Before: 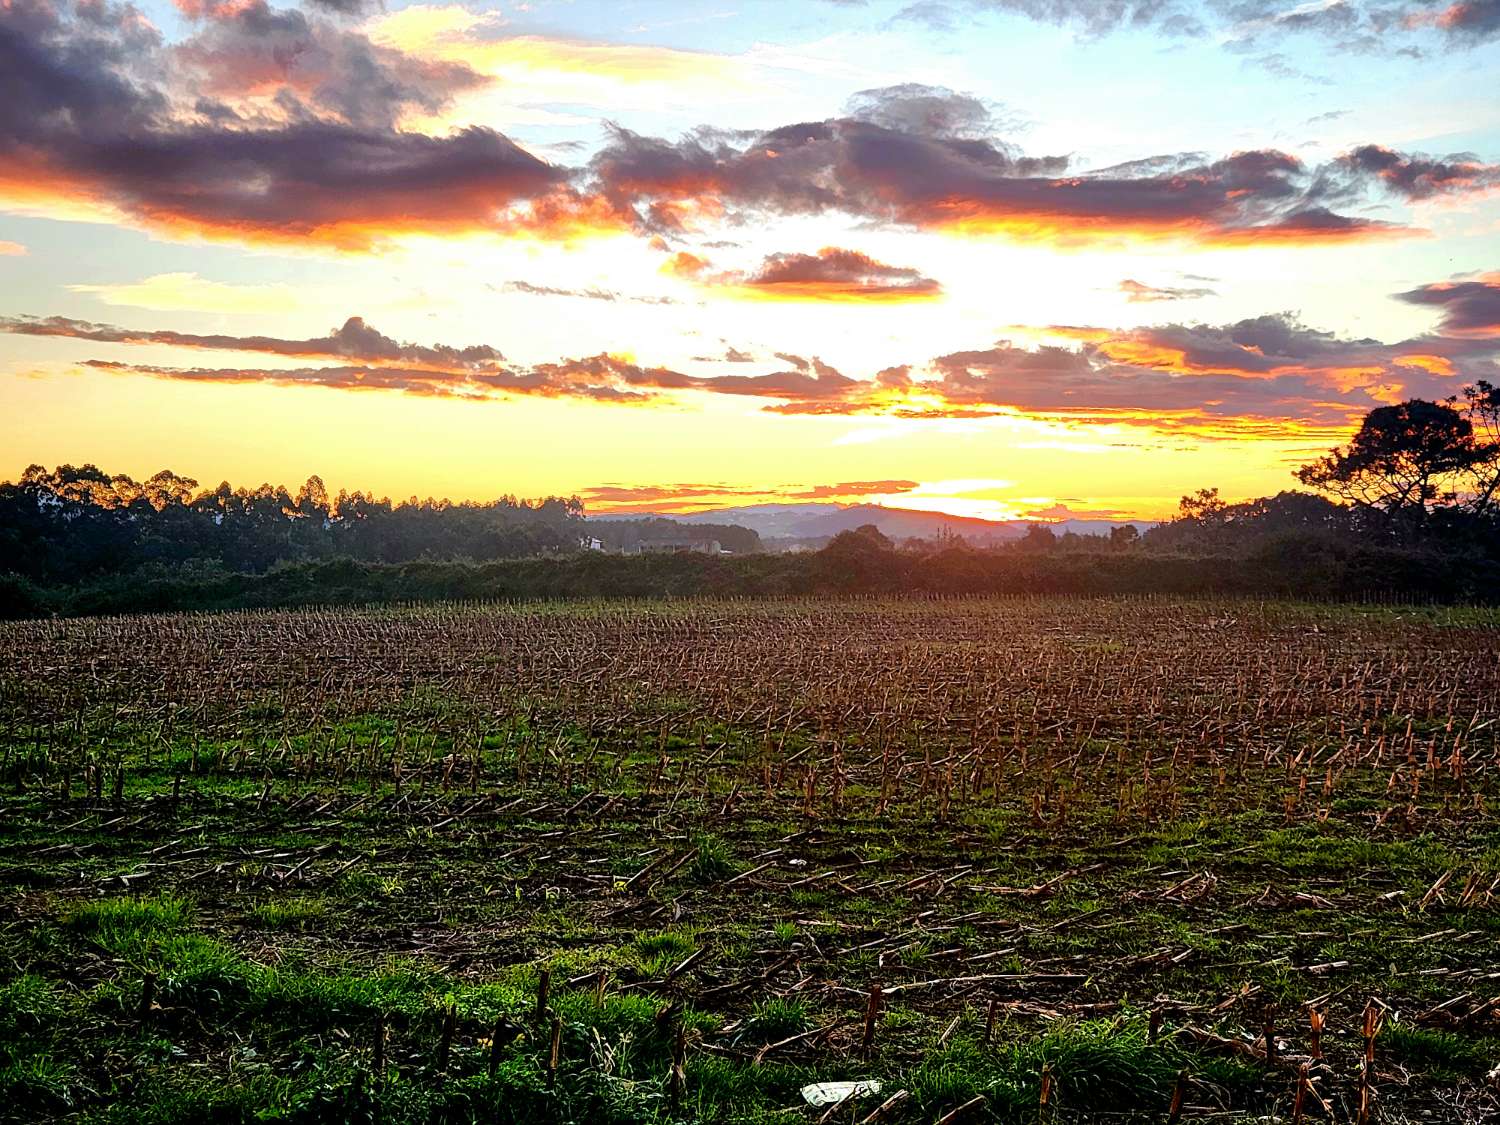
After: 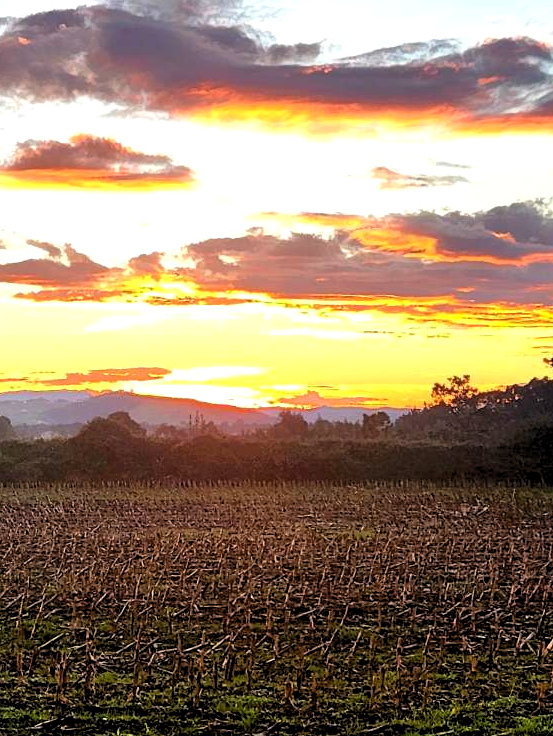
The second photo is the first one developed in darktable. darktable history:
base curve: curves: ch0 [(0, 0) (0.303, 0.277) (1, 1)], preserve colors none
crop and rotate: left 49.883%, top 10.126%, right 13.2%, bottom 24.404%
levels: white 90.66%, levels [0.073, 0.497, 0.972]
